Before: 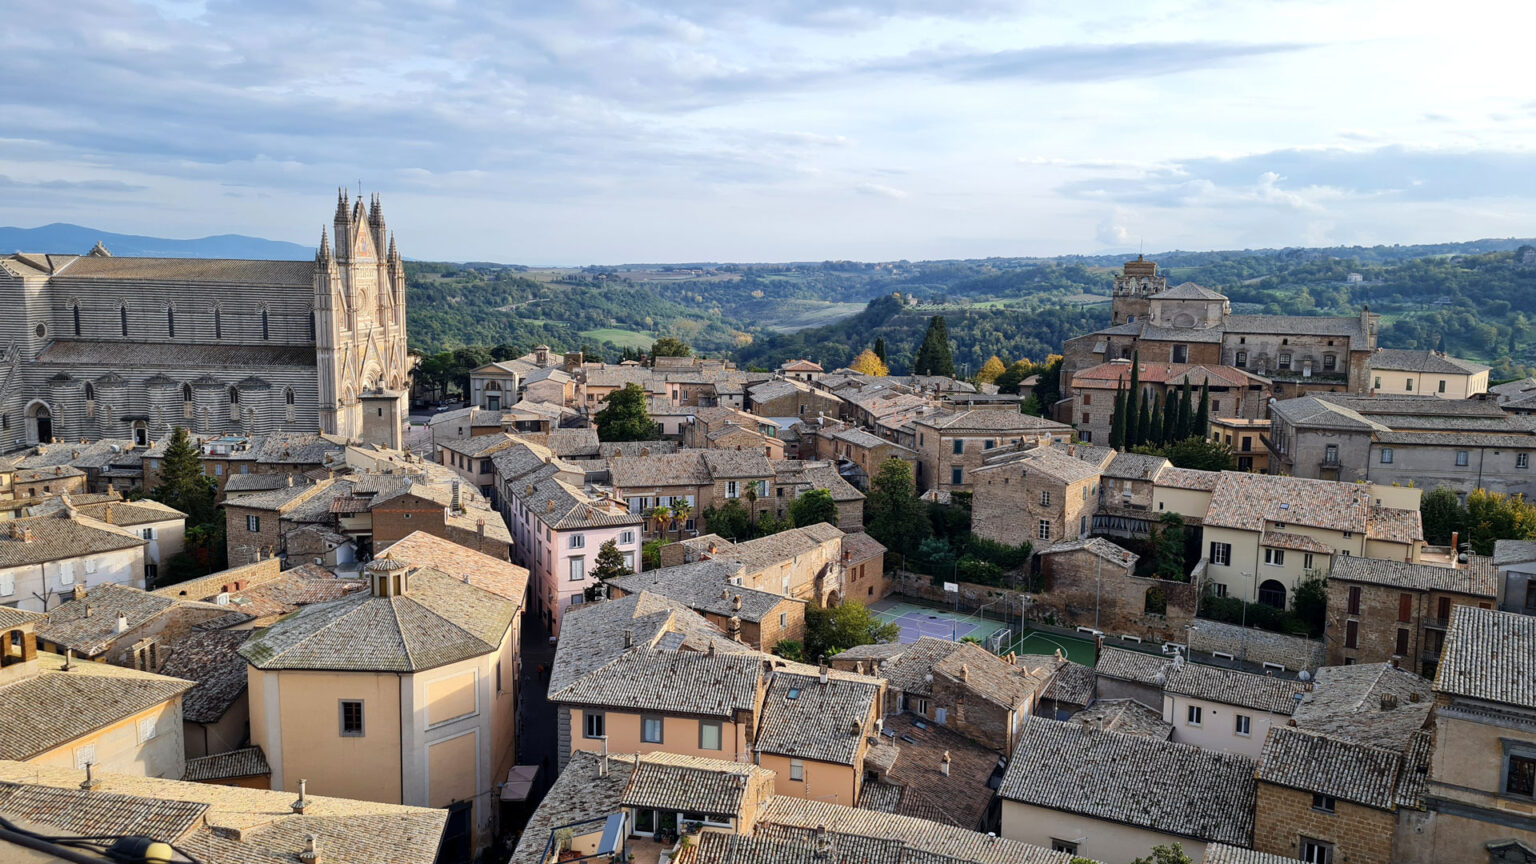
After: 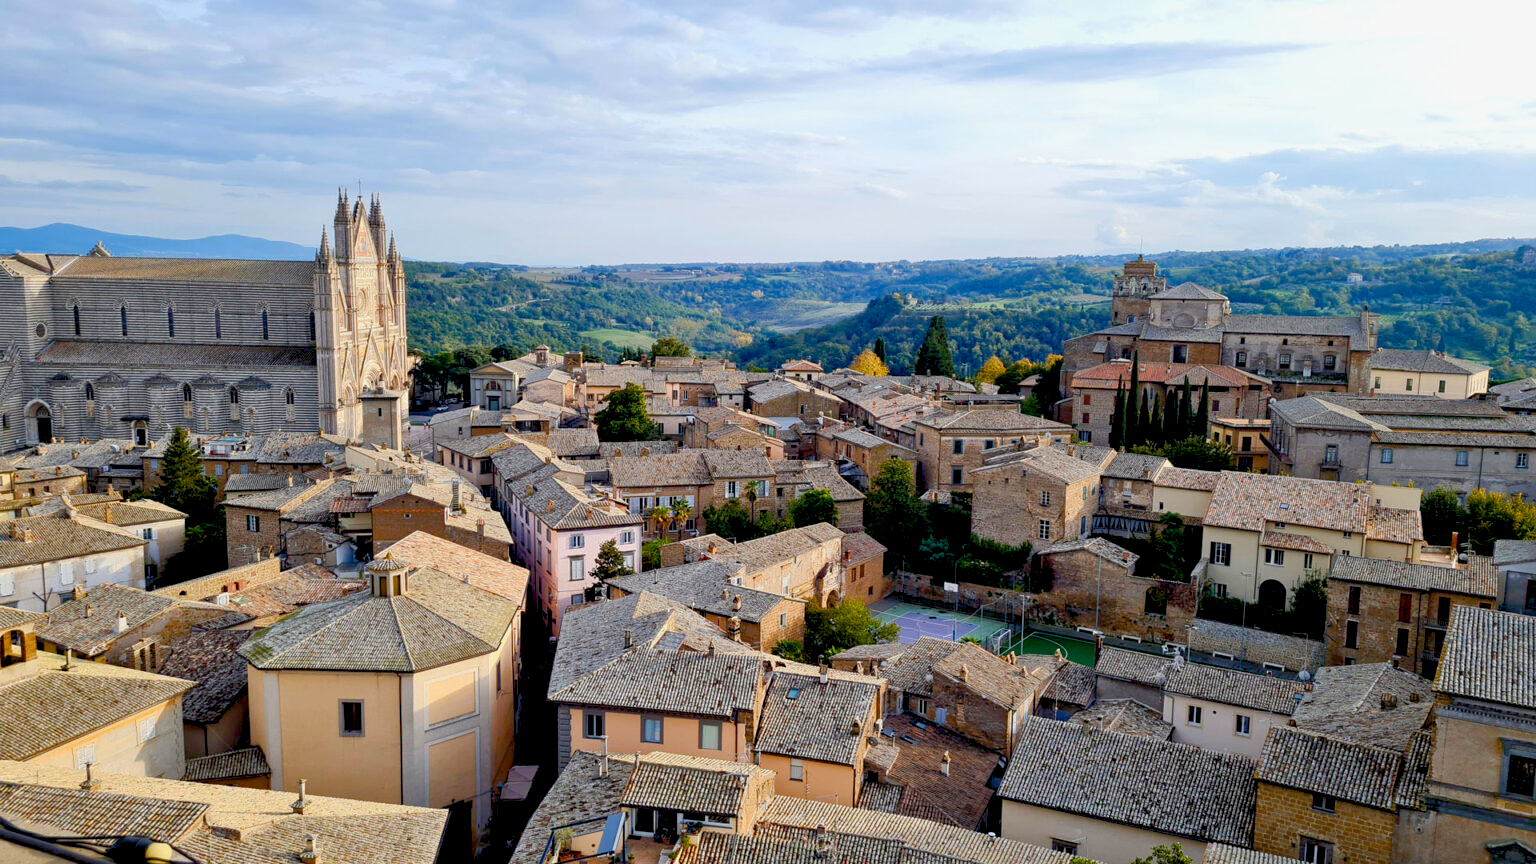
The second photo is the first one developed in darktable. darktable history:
color balance rgb: global offset › luminance -0.5%, perceptual saturation grading › highlights -17.77%, perceptual saturation grading › mid-tones 33.1%, perceptual saturation grading › shadows 50.52%, perceptual brilliance grading › highlights 10.8%, perceptual brilliance grading › shadows -10.8%, global vibrance 24.22%, contrast -25%
exposure: black level correction 0.007, exposure 0.159 EV, compensate highlight preservation false
